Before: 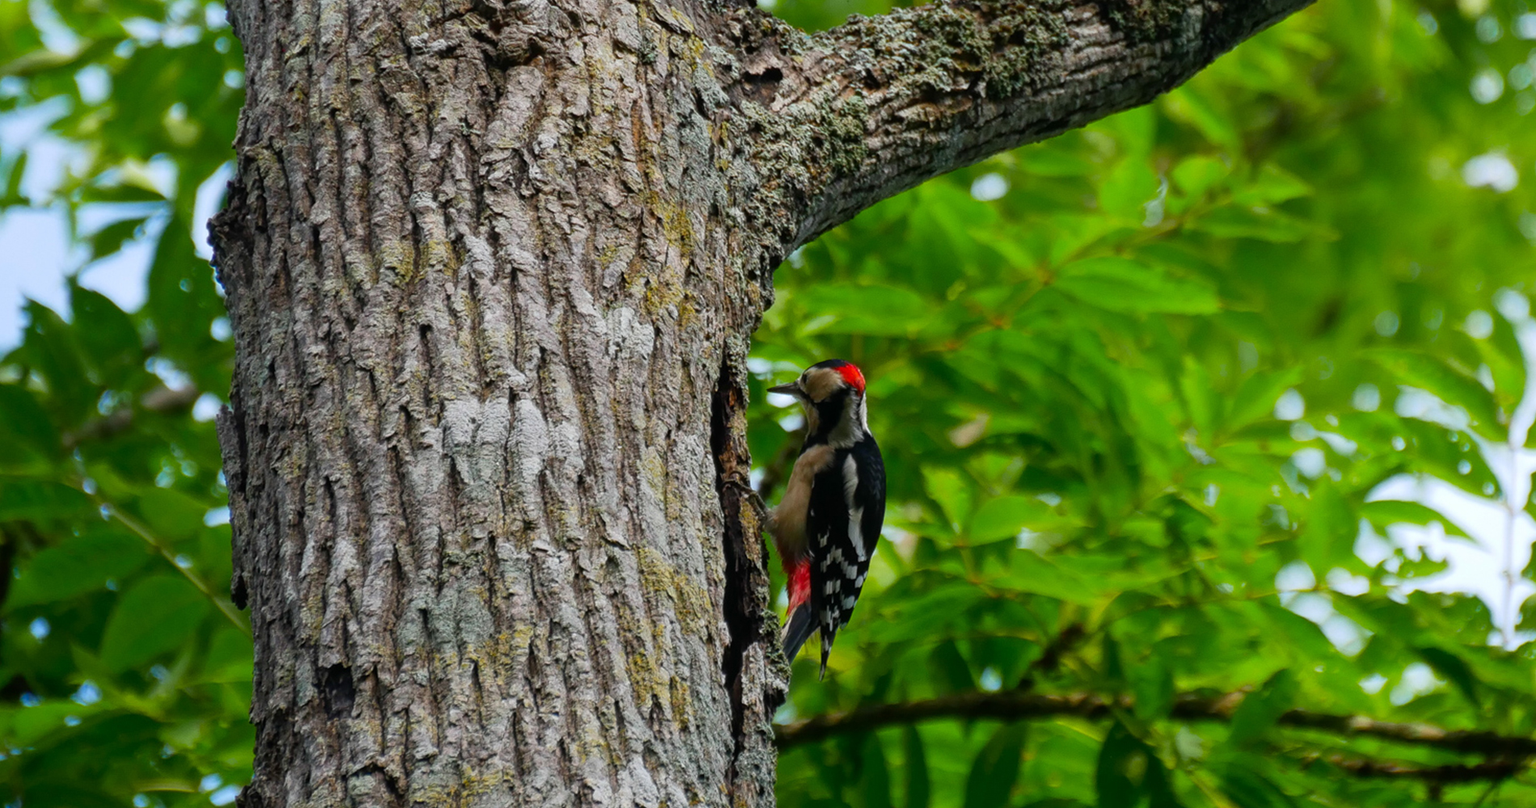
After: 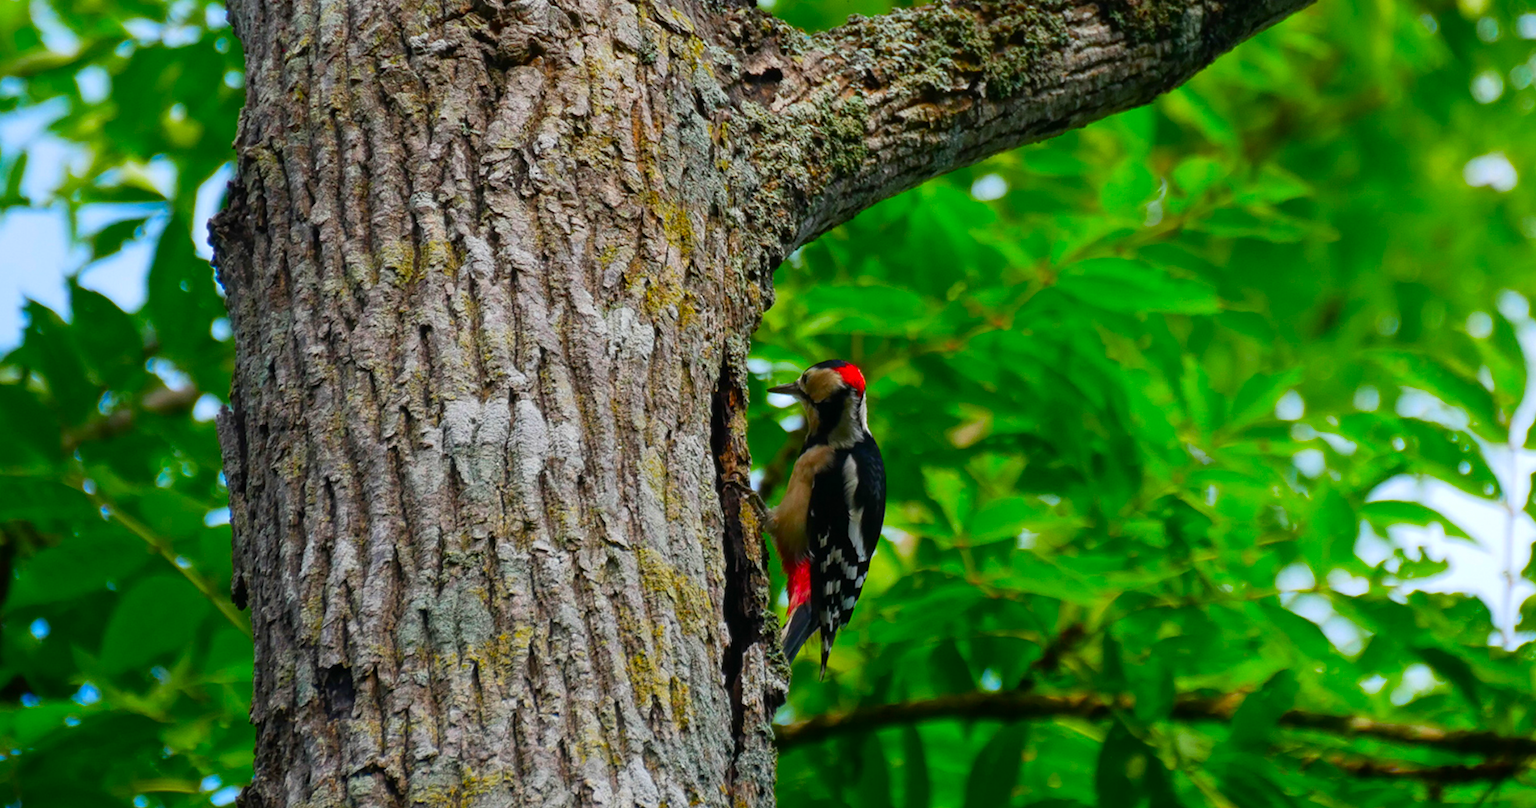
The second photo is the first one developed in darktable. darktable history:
contrast brightness saturation: saturation 0.482
